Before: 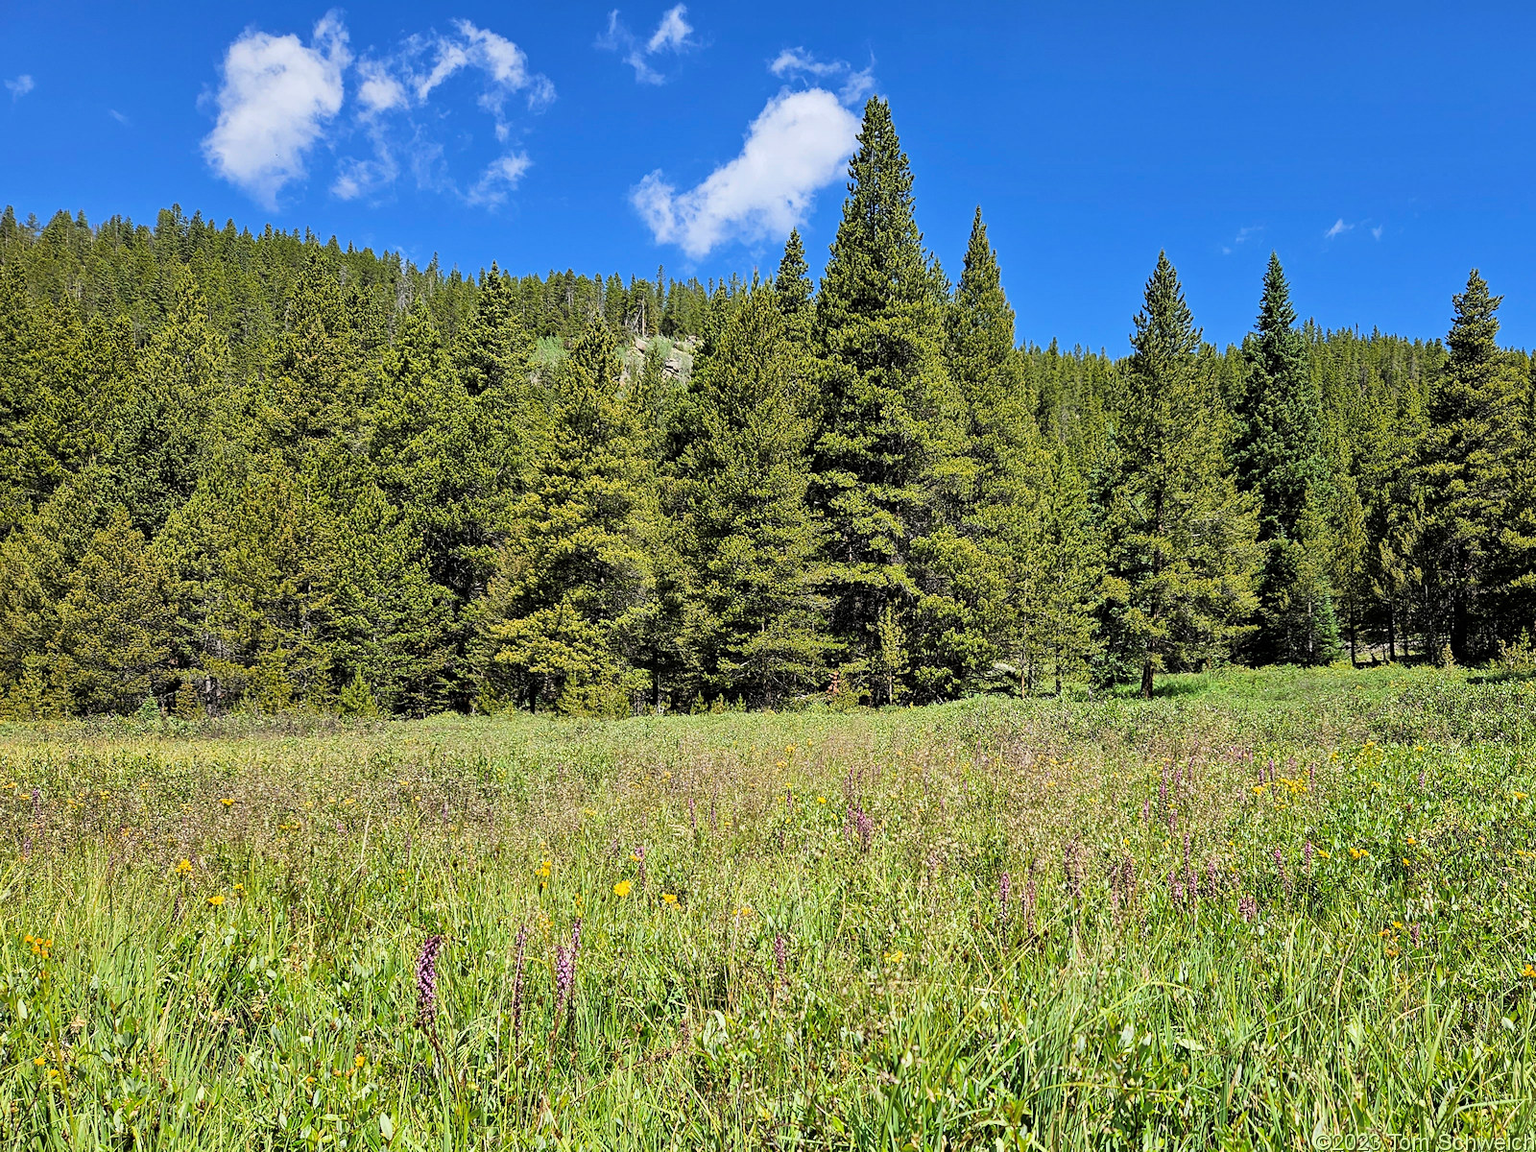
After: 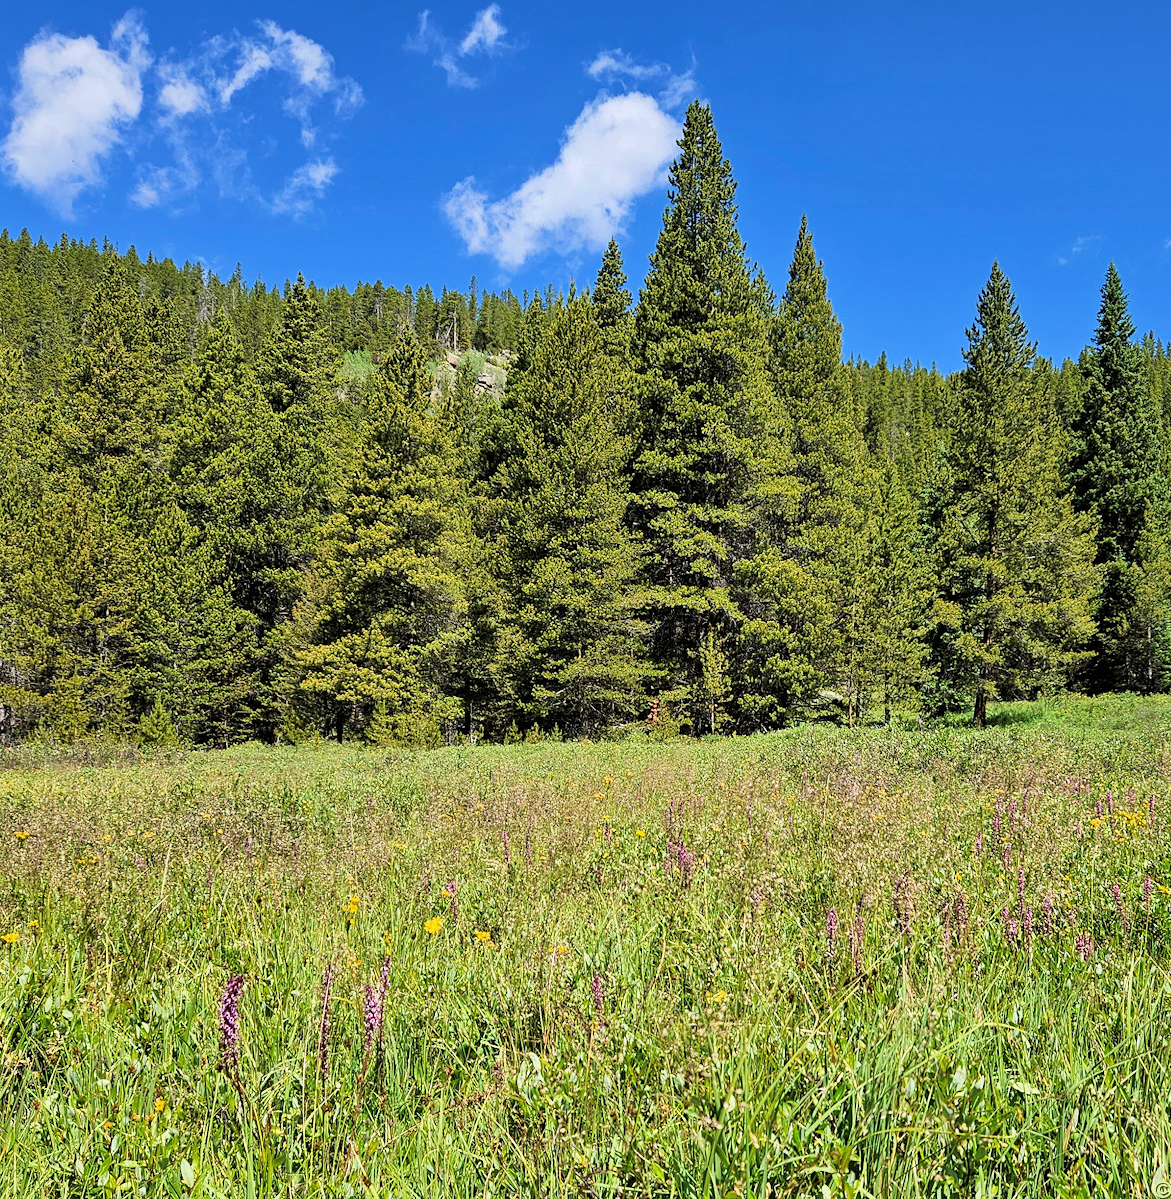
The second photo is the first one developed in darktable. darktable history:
velvia: on, module defaults
crop: left 13.443%, right 13.31%
